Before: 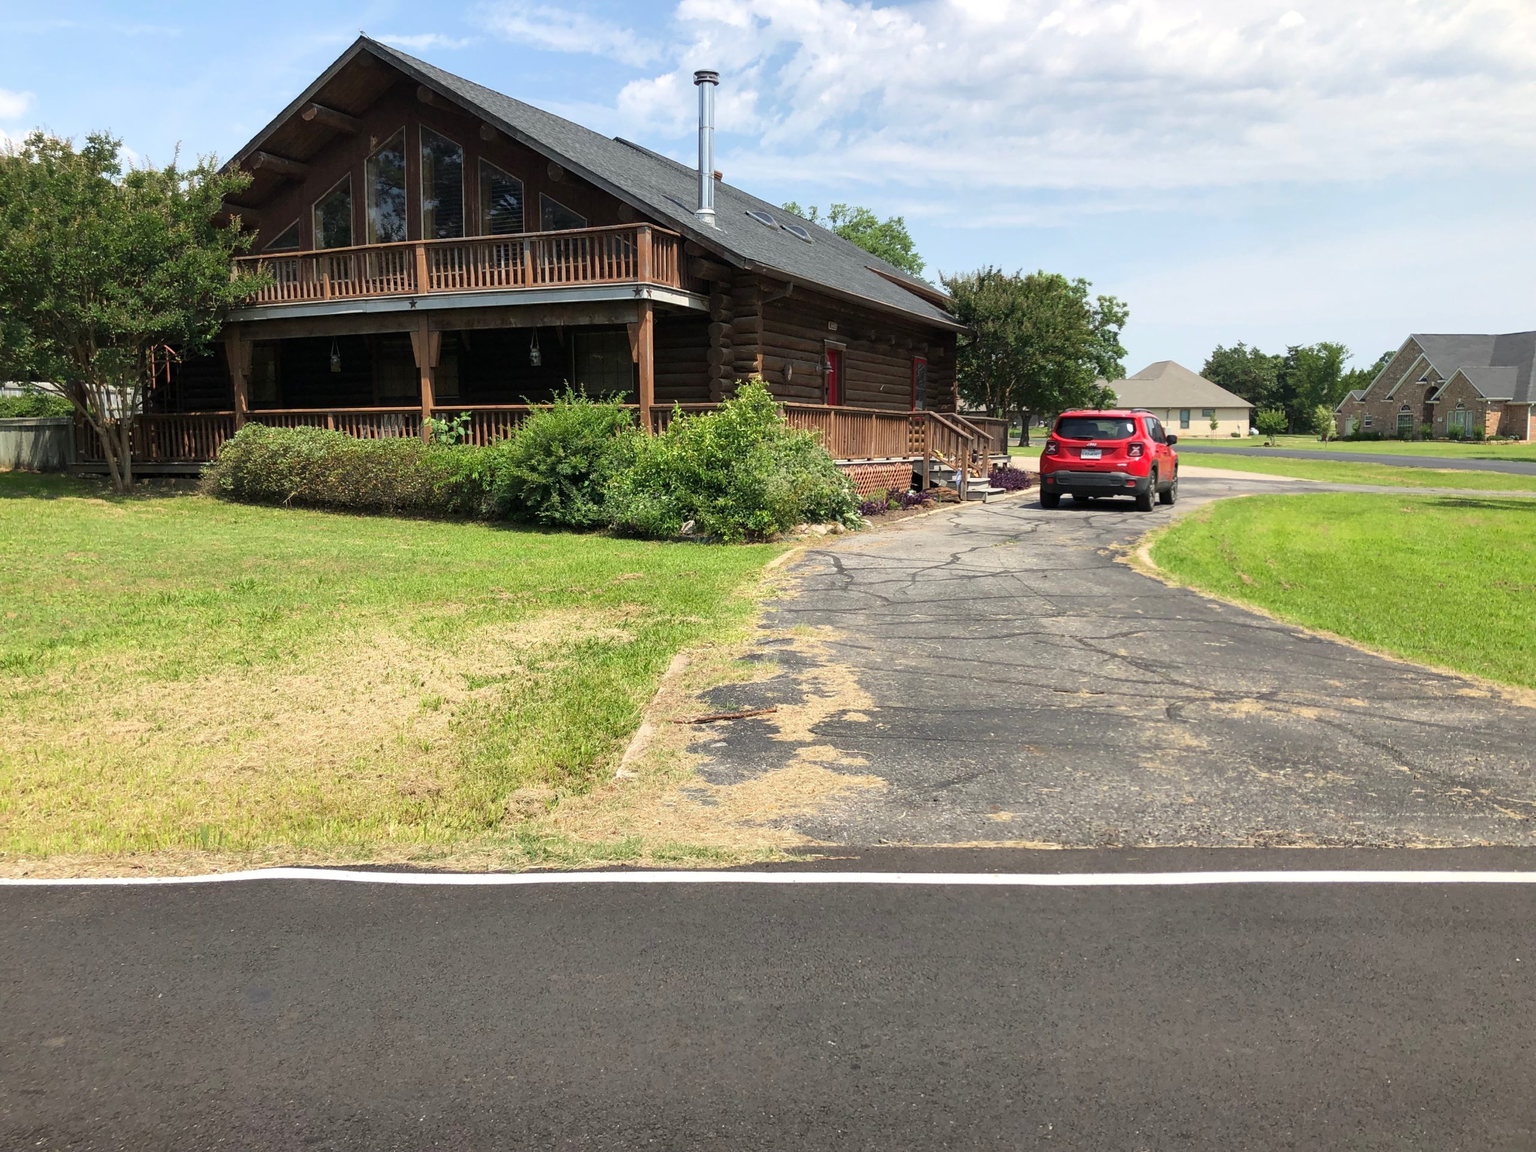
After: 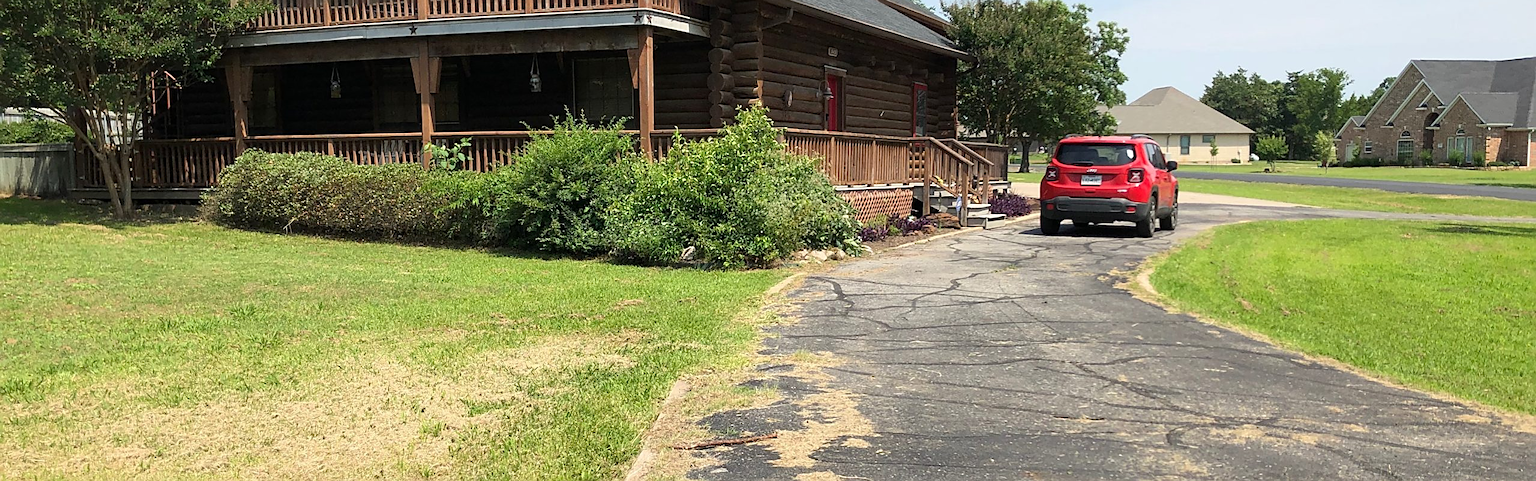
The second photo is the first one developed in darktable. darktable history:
crop and rotate: top 23.84%, bottom 34.294%
sharpen: on, module defaults
